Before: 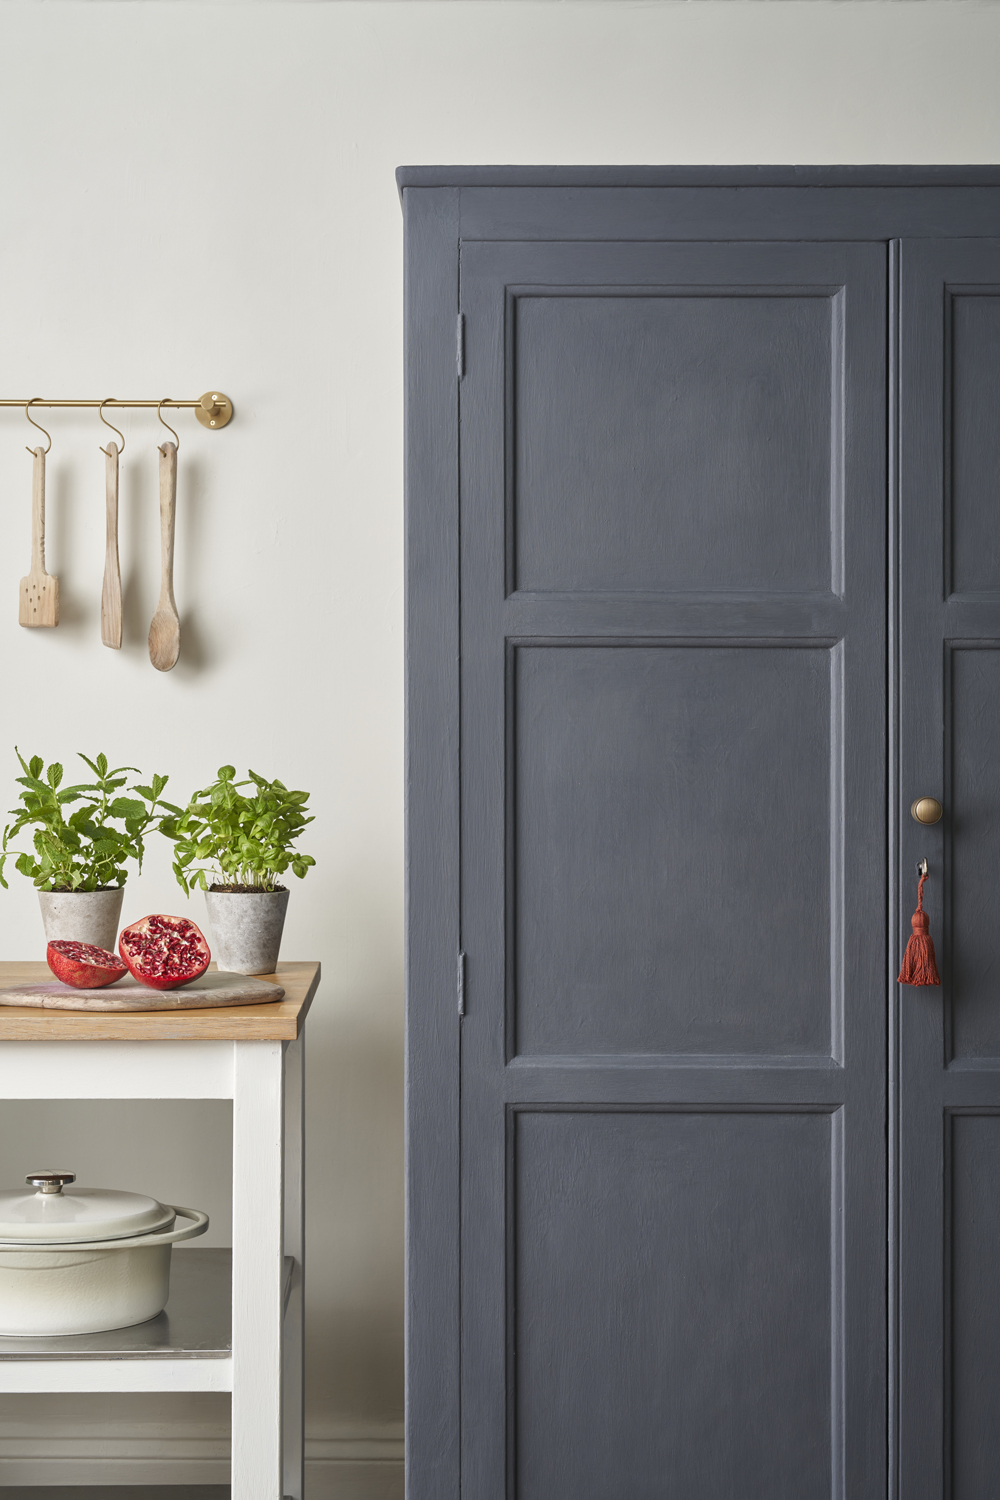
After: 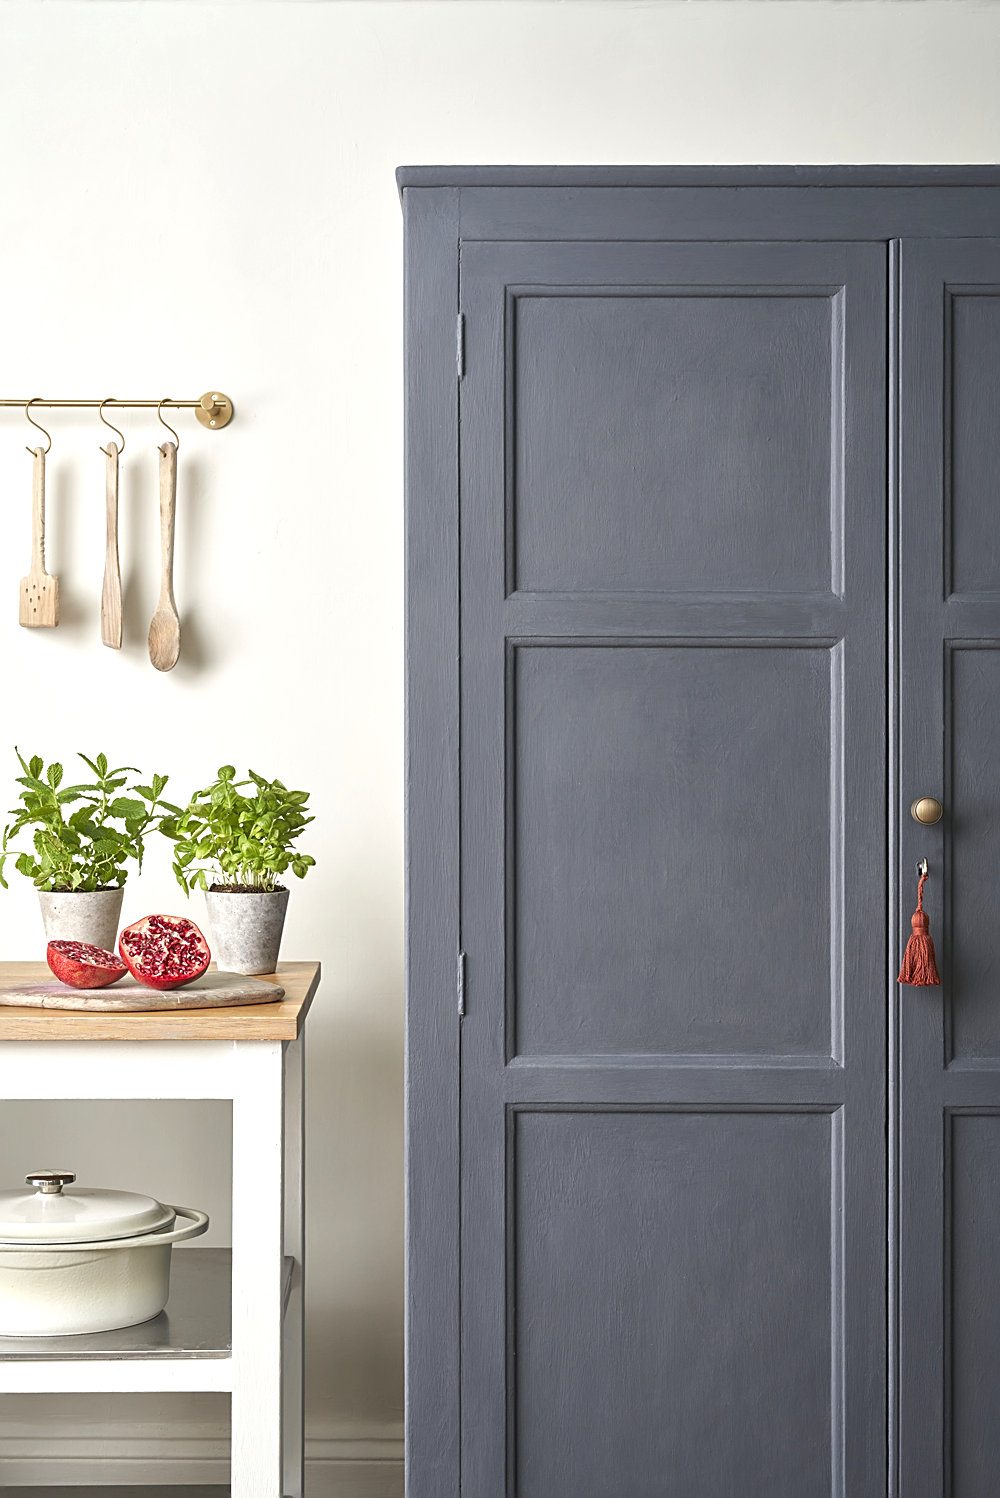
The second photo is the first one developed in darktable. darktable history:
exposure: black level correction 0.001, exposure 0.5 EV, compensate exposure bias true, compensate highlight preservation false
sharpen: on, module defaults
crop: bottom 0.071%
